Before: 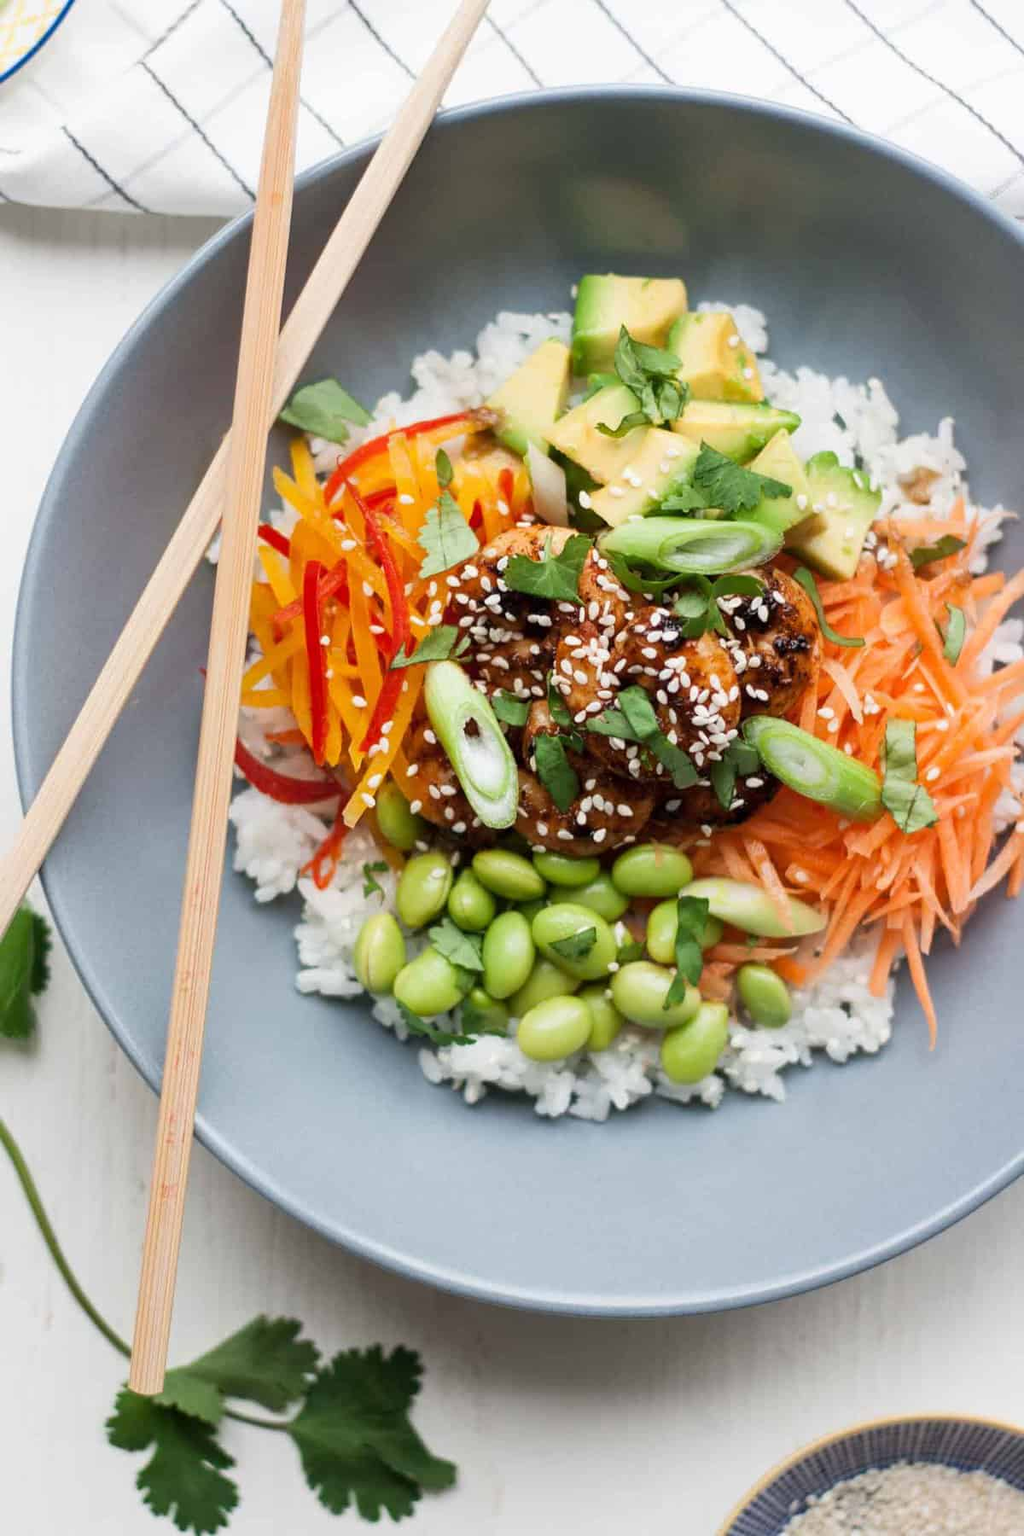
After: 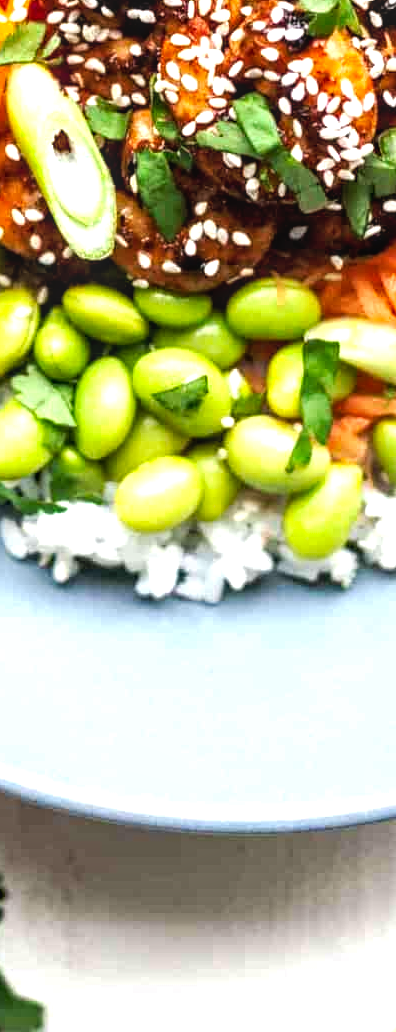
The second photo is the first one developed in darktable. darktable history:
tone curve: curves: ch0 [(0, 0) (0.003, 0.019) (0.011, 0.019) (0.025, 0.022) (0.044, 0.026) (0.069, 0.032) (0.1, 0.052) (0.136, 0.081) (0.177, 0.123) (0.224, 0.17) (0.277, 0.219) (0.335, 0.276) (0.399, 0.344) (0.468, 0.421) (0.543, 0.508) (0.623, 0.604) (0.709, 0.705) (0.801, 0.797) (0.898, 0.894) (1, 1)], preserve colors none
color balance rgb: power › hue 73.49°, global offset › luminance 0.231%, global offset › hue 171.51°, perceptual saturation grading › global saturation 0.697%, global vibrance 14.632%
exposure: exposure 0.662 EV, compensate exposure bias true, compensate highlight preservation false
crop: left 40.927%, top 39.535%, right 26.009%, bottom 3.069%
tone equalizer: -8 EV -0.404 EV, -7 EV -0.405 EV, -6 EV -0.306 EV, -5 EV -0.259 EV, -3 EV 0.2 EV, -2 EV 0.326 EV, -1 EV 0.367 EV, +0 EV 0.42 EV
haze removal: compatibility mode true, adaptive false
local contrast: on, module defaults
